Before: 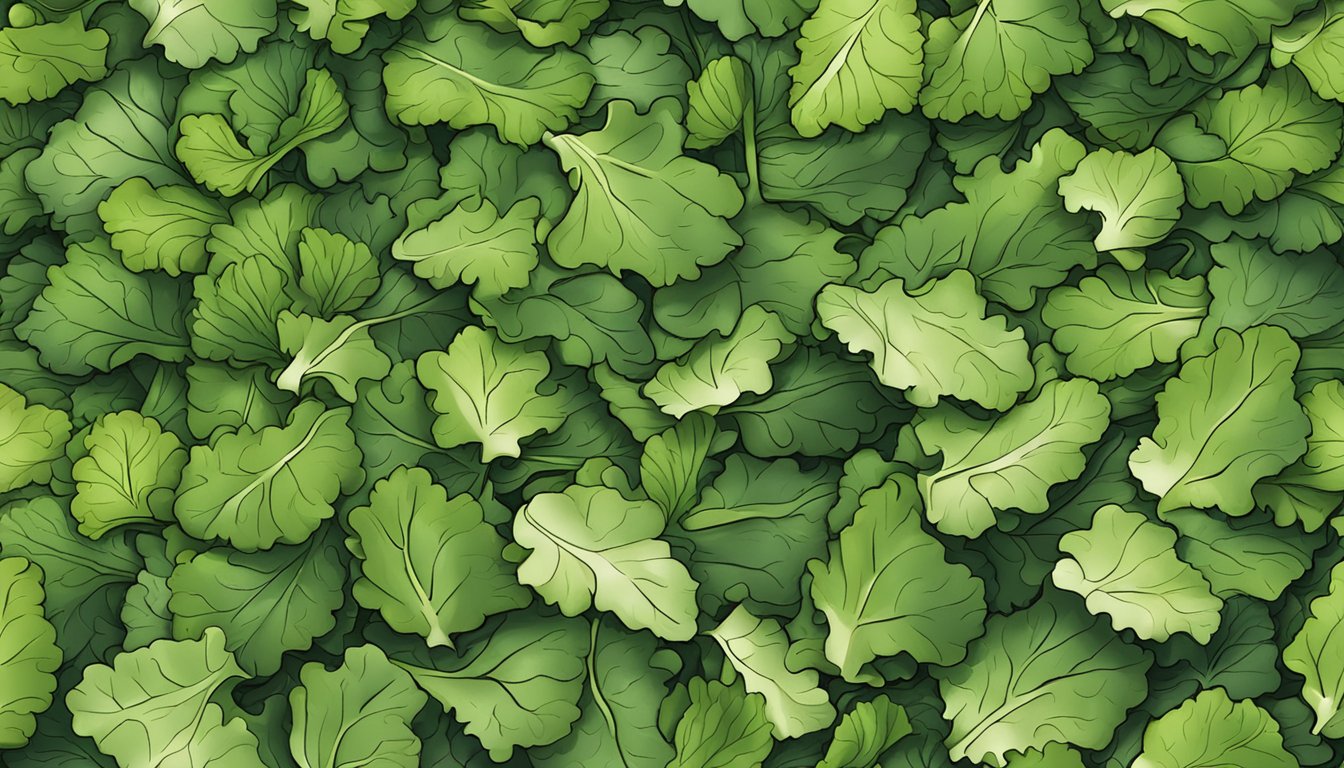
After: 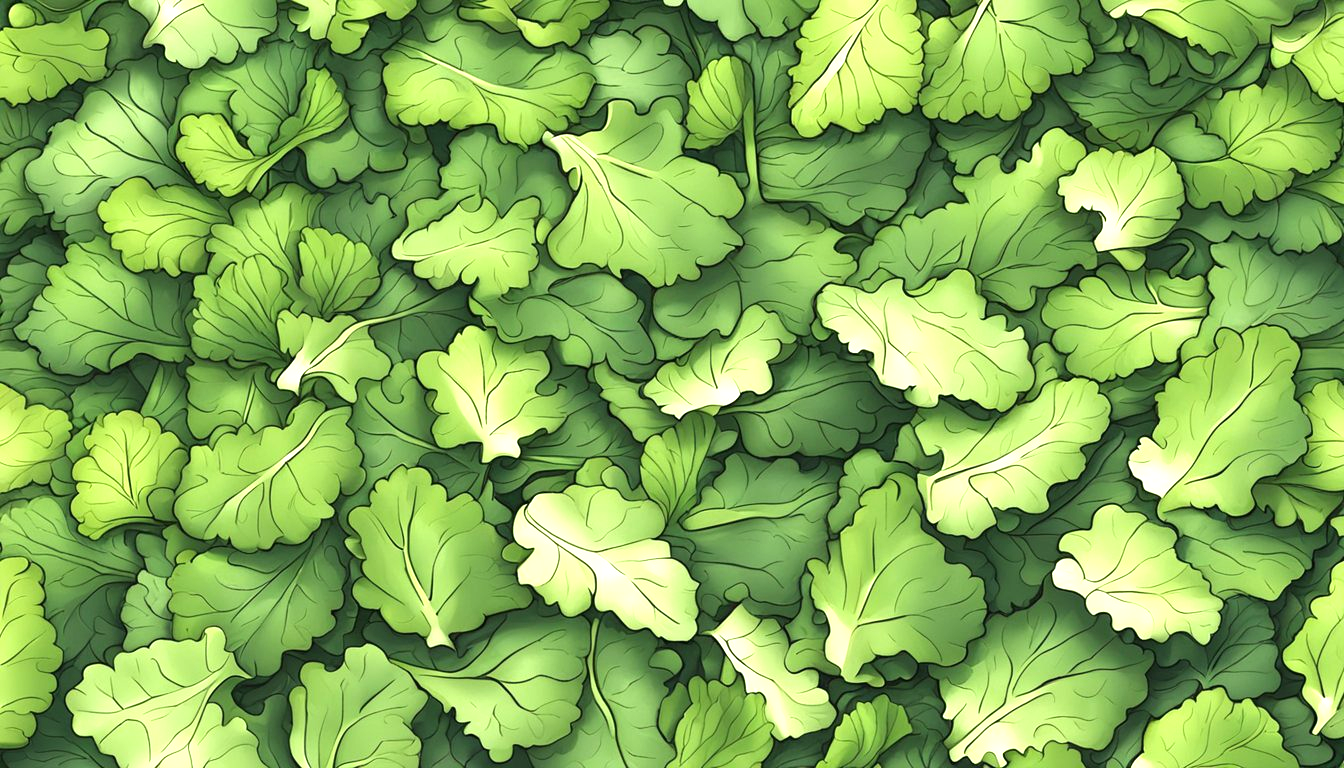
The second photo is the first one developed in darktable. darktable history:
exposure: exposure 0.948 EV, compensate highlight preservation false
